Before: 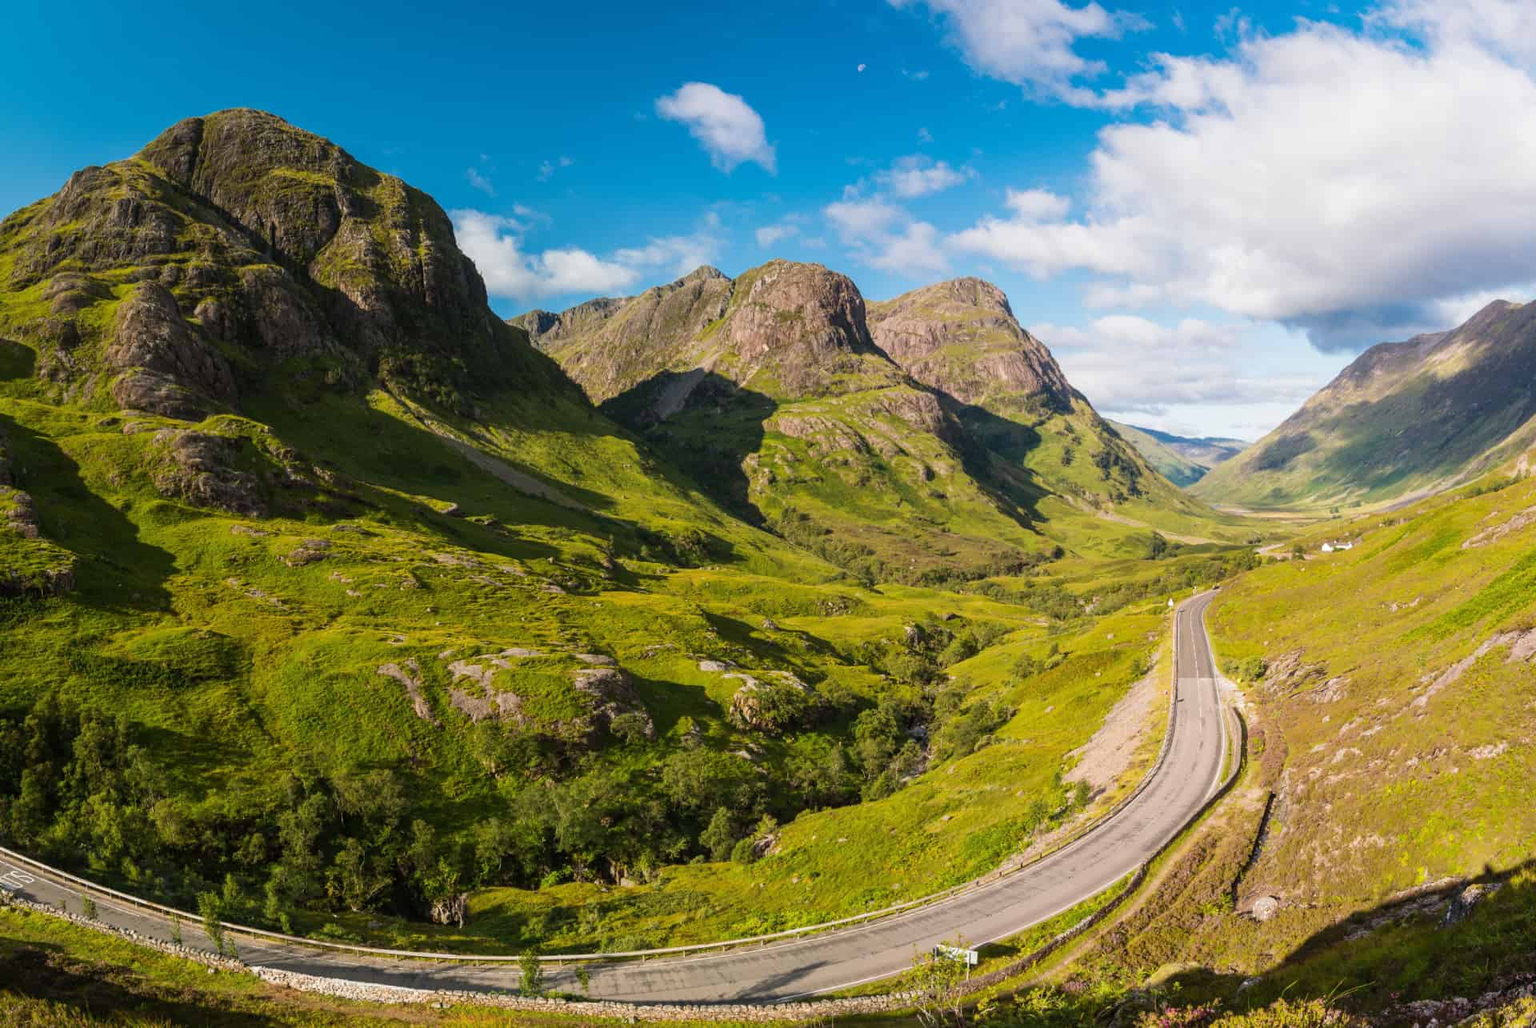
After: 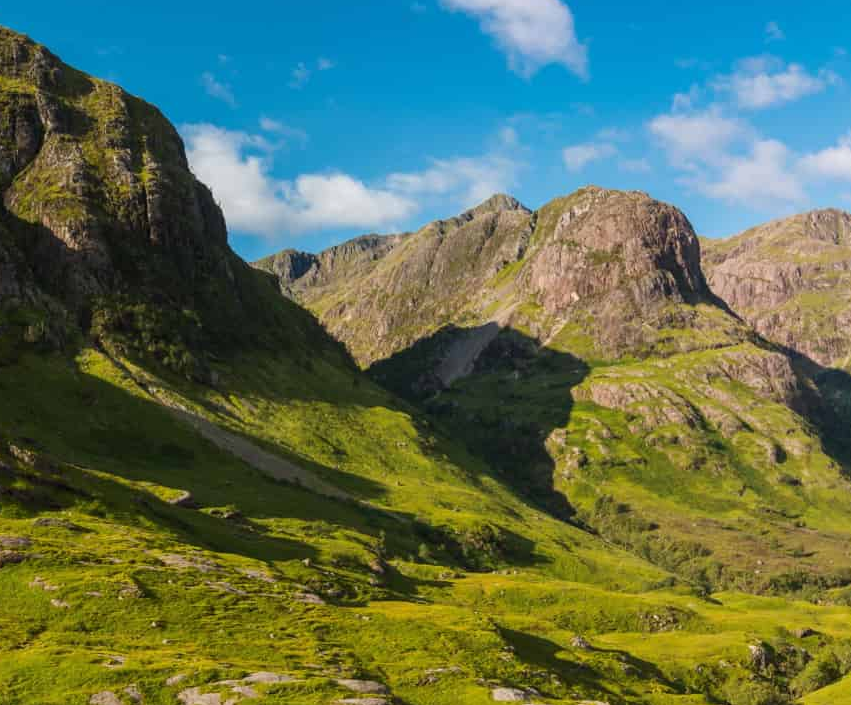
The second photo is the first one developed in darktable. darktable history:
crop: left 19.922%, top 10.799%, right 35.707%, bottom 34.314%
exposure: exposure 0.022 EV, compensate exposure bias true, compensate highlight preservation false
